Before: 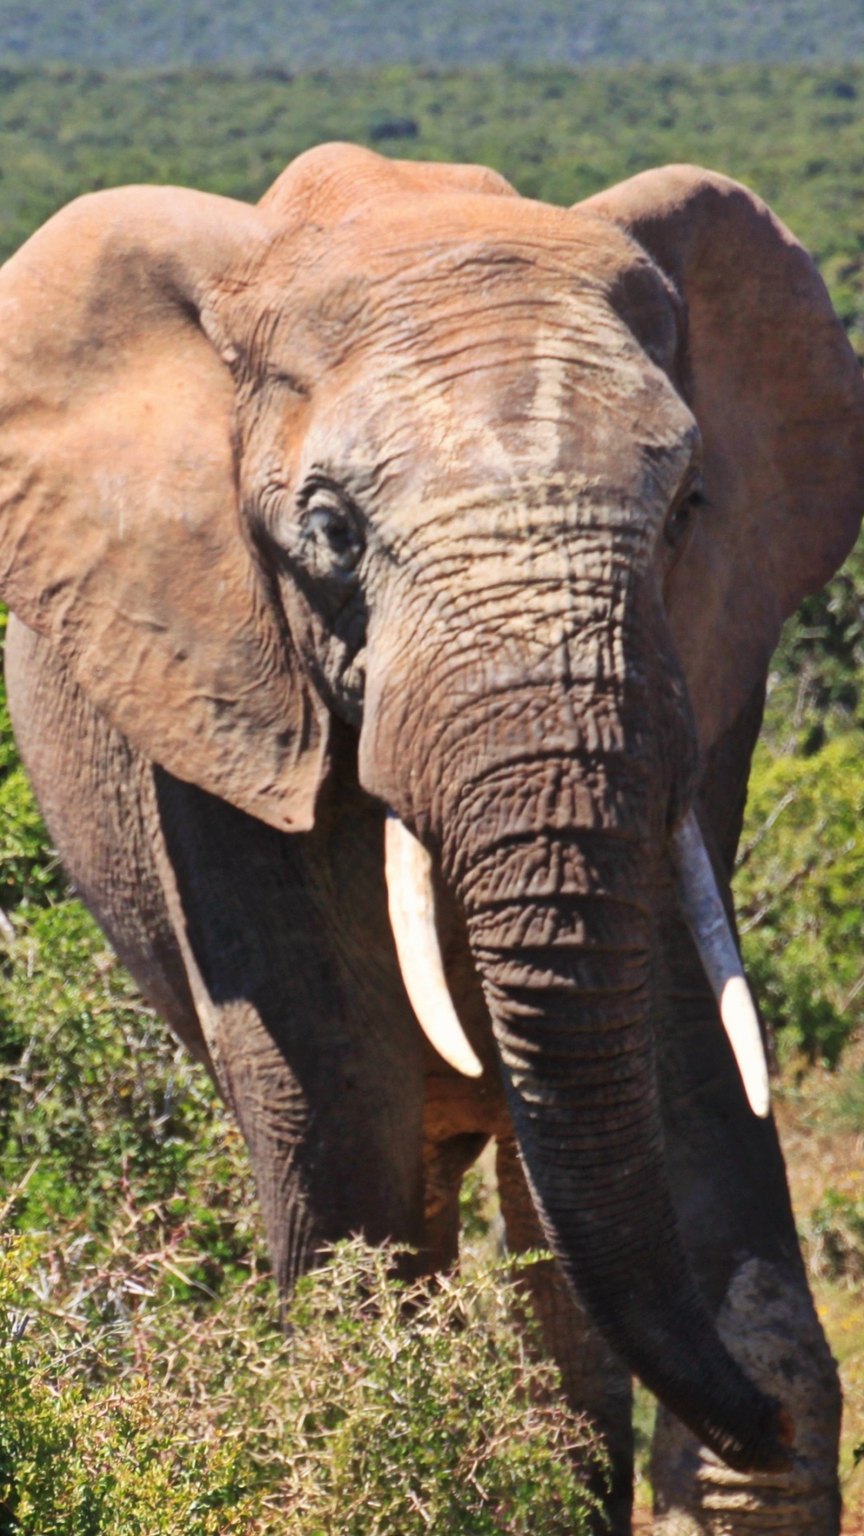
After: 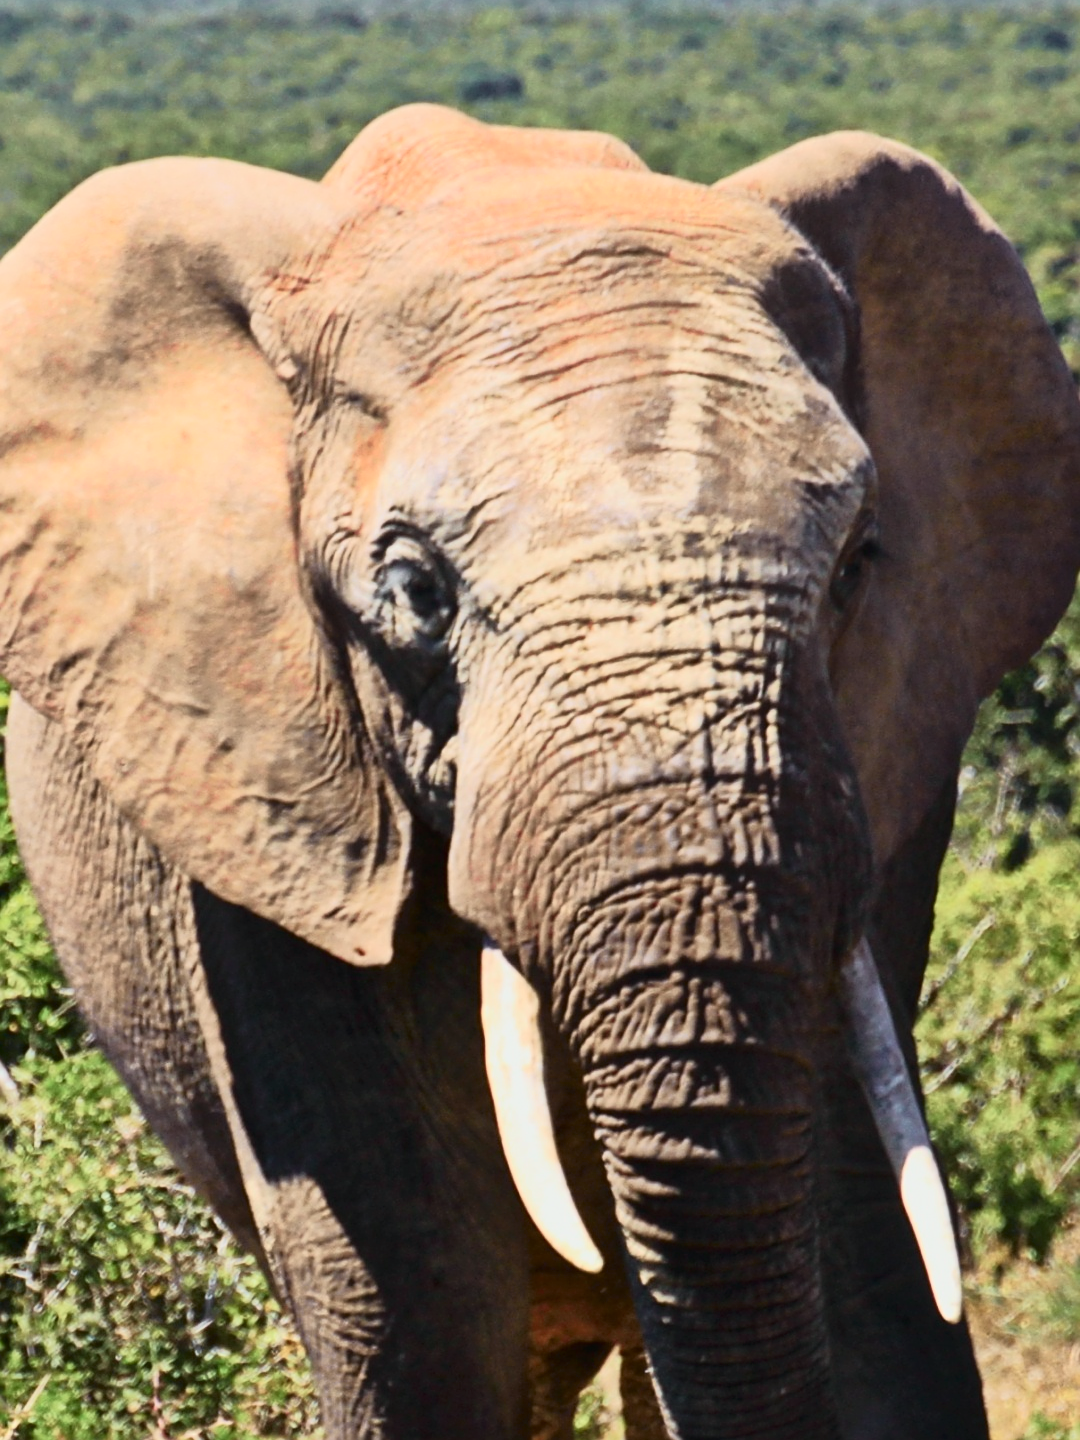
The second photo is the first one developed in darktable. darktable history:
sharpen: on, module defaults
crop: top 3.857%, bottom 21.132%
tone curve: curves: ch0 [(0, 0.008) (0.081, 0.044) (0.177, 0.123) (0.283, 0.253) (0.427, 0.441) (0.495, 0.524) (0.661, 0.756) (0.796, 0.859) (1, 0.951)]; ch1 [(0, 0) (0.161, 0.092) (0.35, 0.33) (0.392, 0.392) (0.427, 0.426) (0.479, 0.472) (0.505, 0.5) (0.521, 0.519) (0.567, 0.556) (0.583, 0.588) (0.625, 0.627) (0.678, 0.733) (1, 1)]; ch2 [(0, 0) (0.346, 0.362) (0.404, 0.427) (0.502, 0.499) (0.523, 0.522) (0.544, 0.561) (0.58, 0.59) (0.629, 0.642) (0.717, 0.678) (1, 1)], color space Lab, independent channels, preserve colors none
